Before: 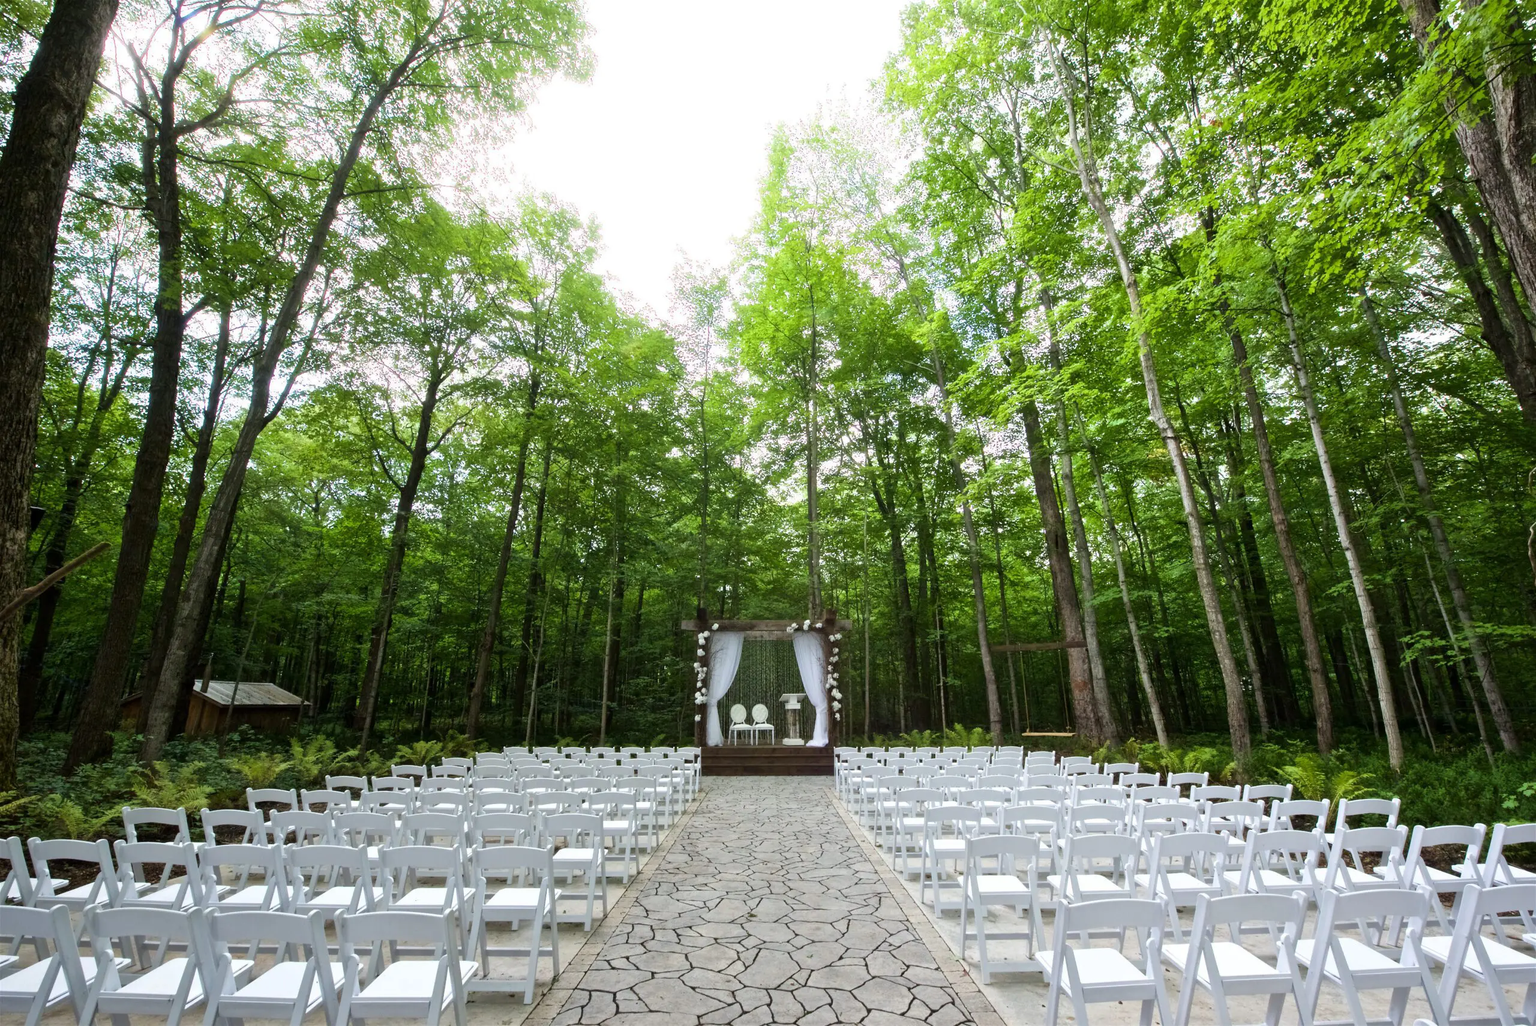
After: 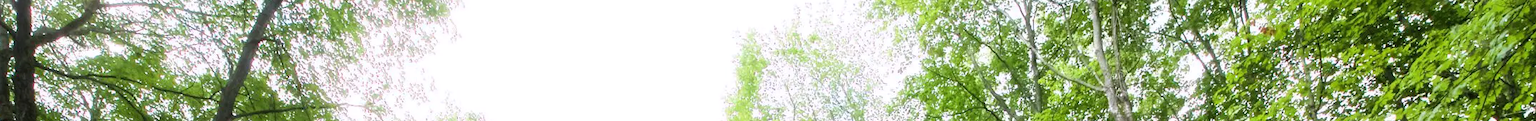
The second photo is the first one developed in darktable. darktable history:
crop and rotate: left 9.644%, top 9.491%, right 6.021%, bottom 80.509%
levels: mode automatic, gray 50.8%
white balance: red 1.004, blue 1.024
